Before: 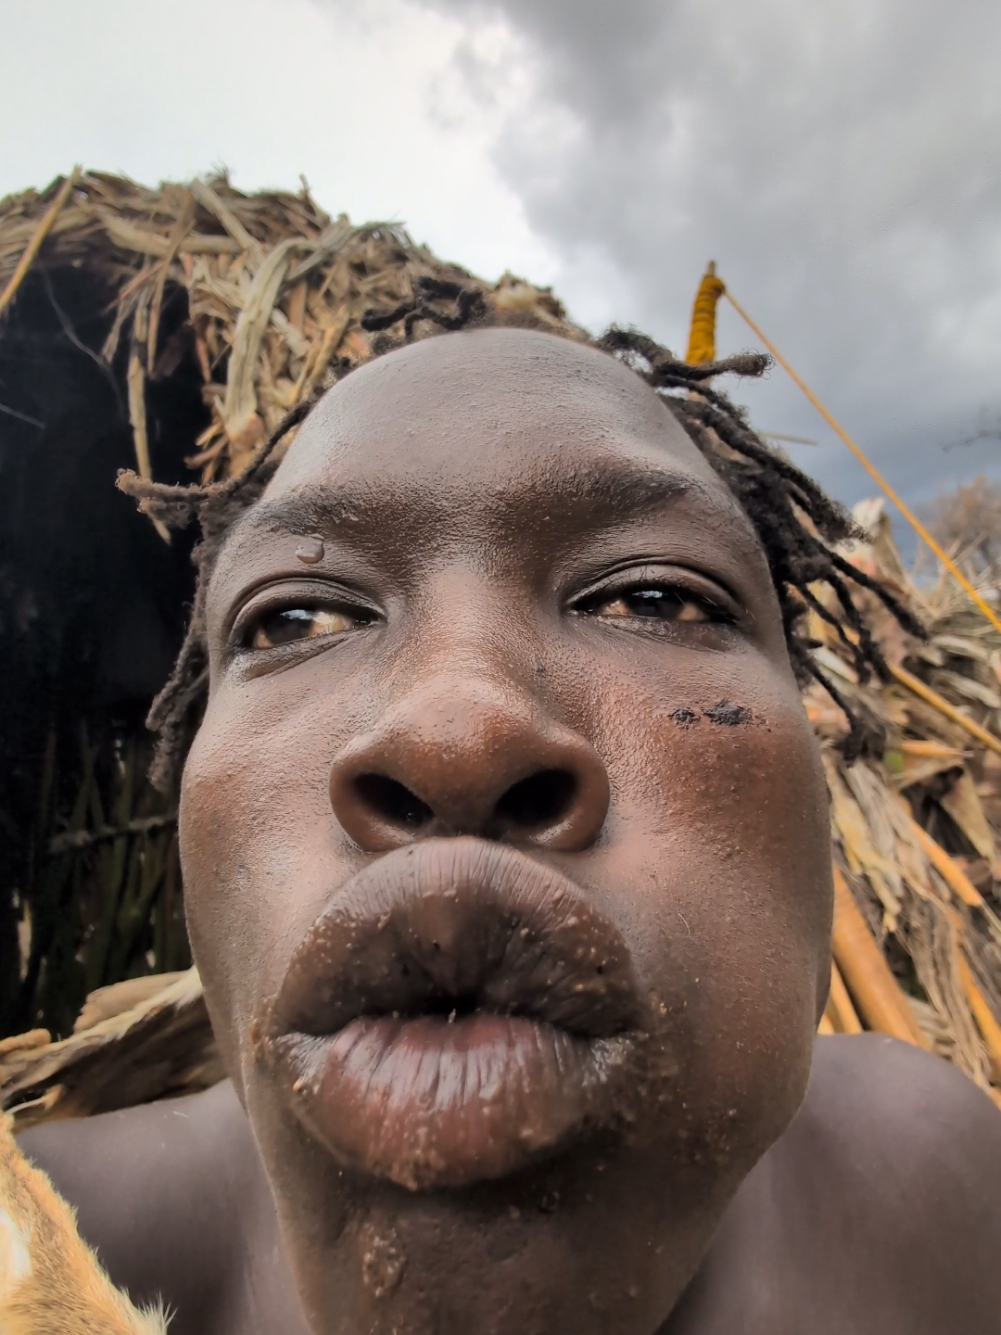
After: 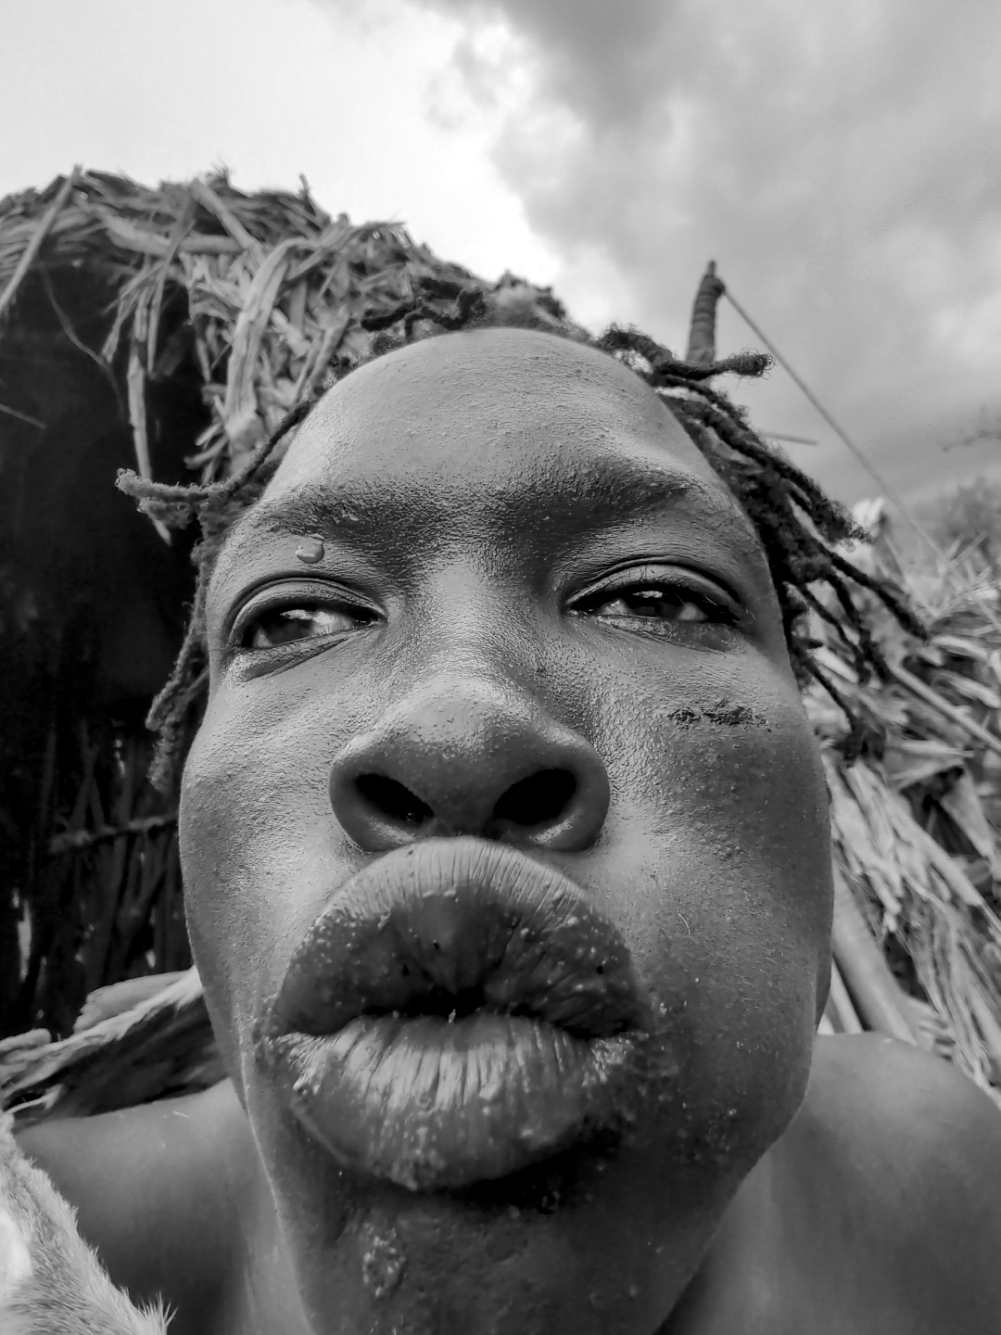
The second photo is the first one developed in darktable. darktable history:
color calibration: output gray [0.22, 0.42, 0.37, 0], x 0.382, y 0.371, temperature 3899.63 K, gamut compression 2.99
velvia: on, module defaults
local contrast: detail 130%
